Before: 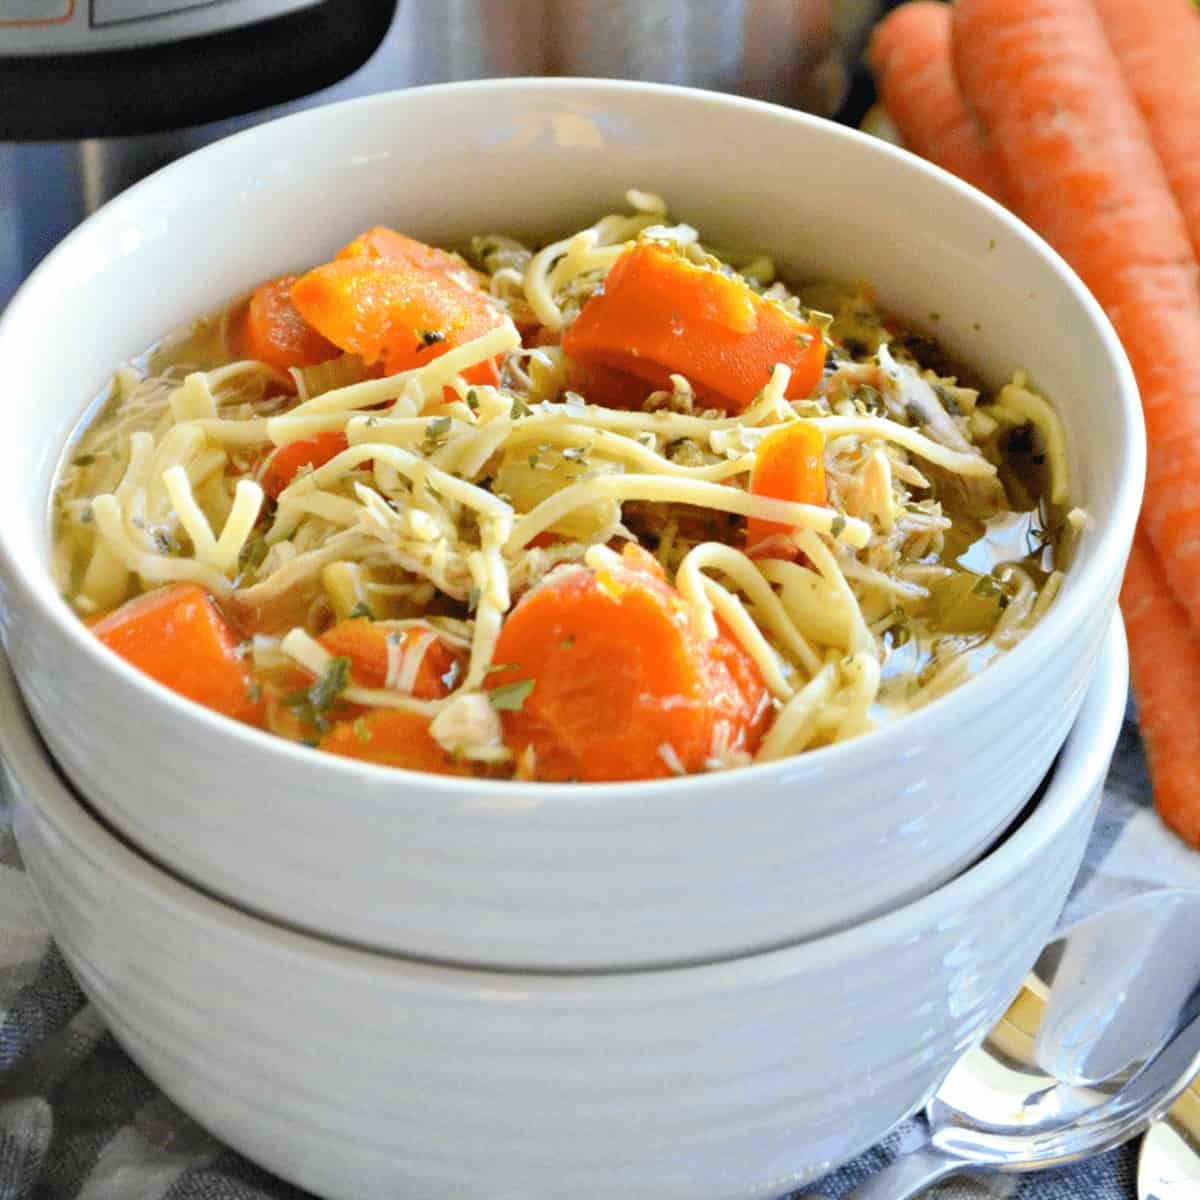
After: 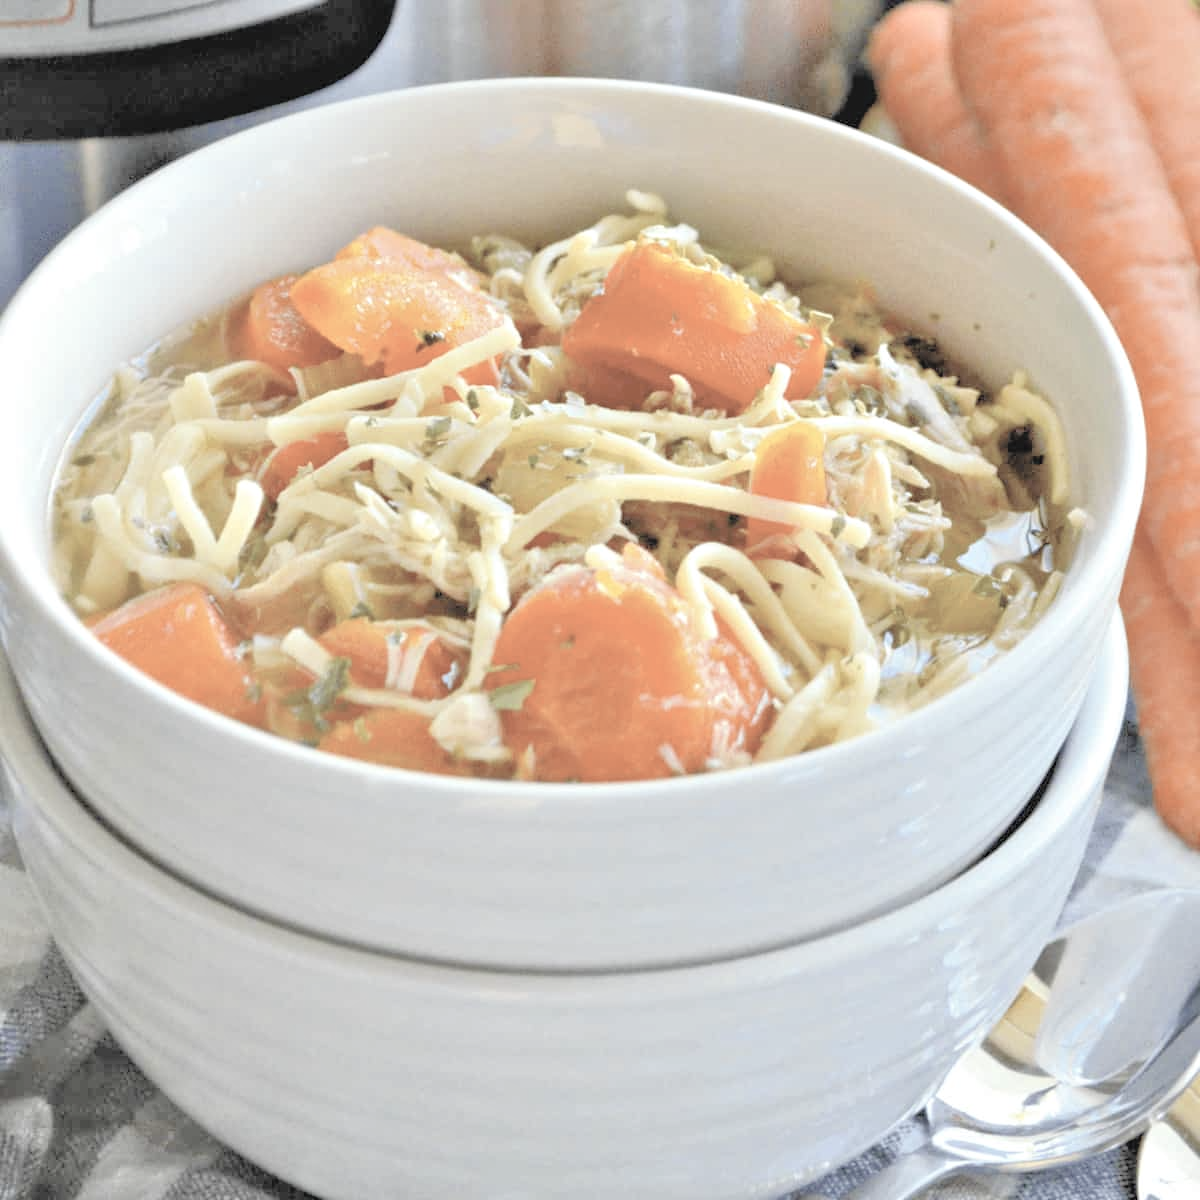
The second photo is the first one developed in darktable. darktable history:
contrast brightness saturation: brightness 0.188, saturation -0.515
tone equalizer: -7 EV 0.15 EV, -6 EV 0.56 EV, -5 EV 1.17 EV, -4 EV 1.33 EV, -3 EV 1.13 EV, -2 EV 0.6 EV, -1 EV 0.153 EV, mask exposure compensation -0.486 EV
